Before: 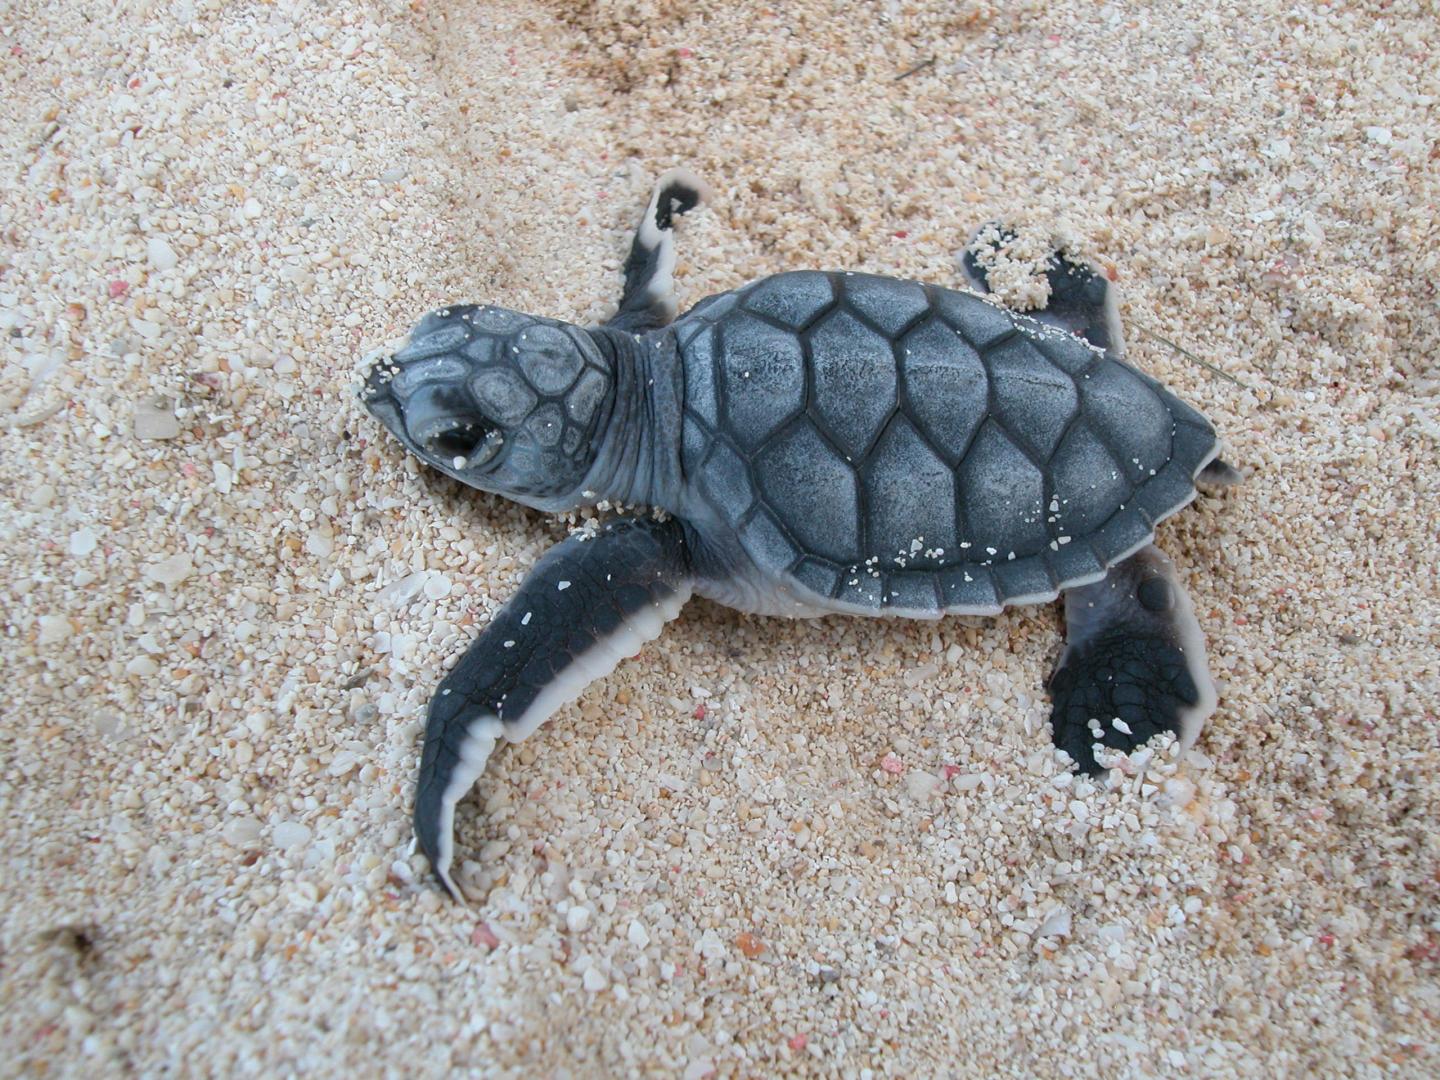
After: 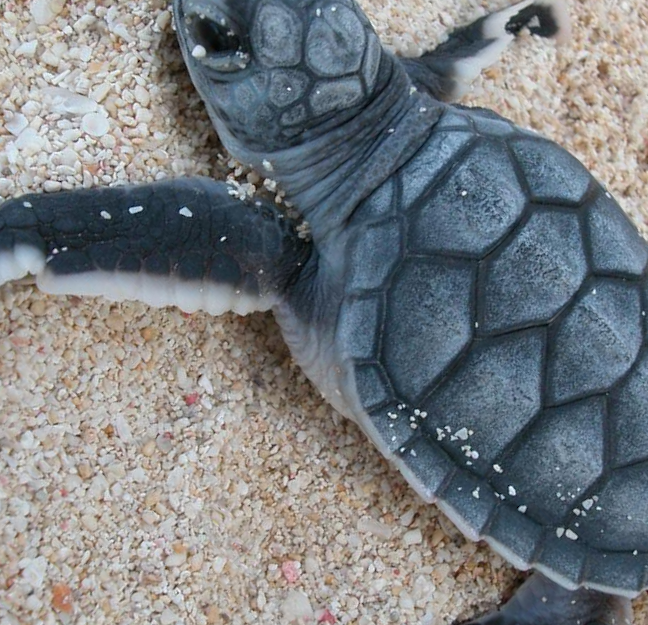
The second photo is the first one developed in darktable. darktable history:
crop and rotate: angle -45.09°, top 16.764%, right 0.9%, bottom 11.607%
